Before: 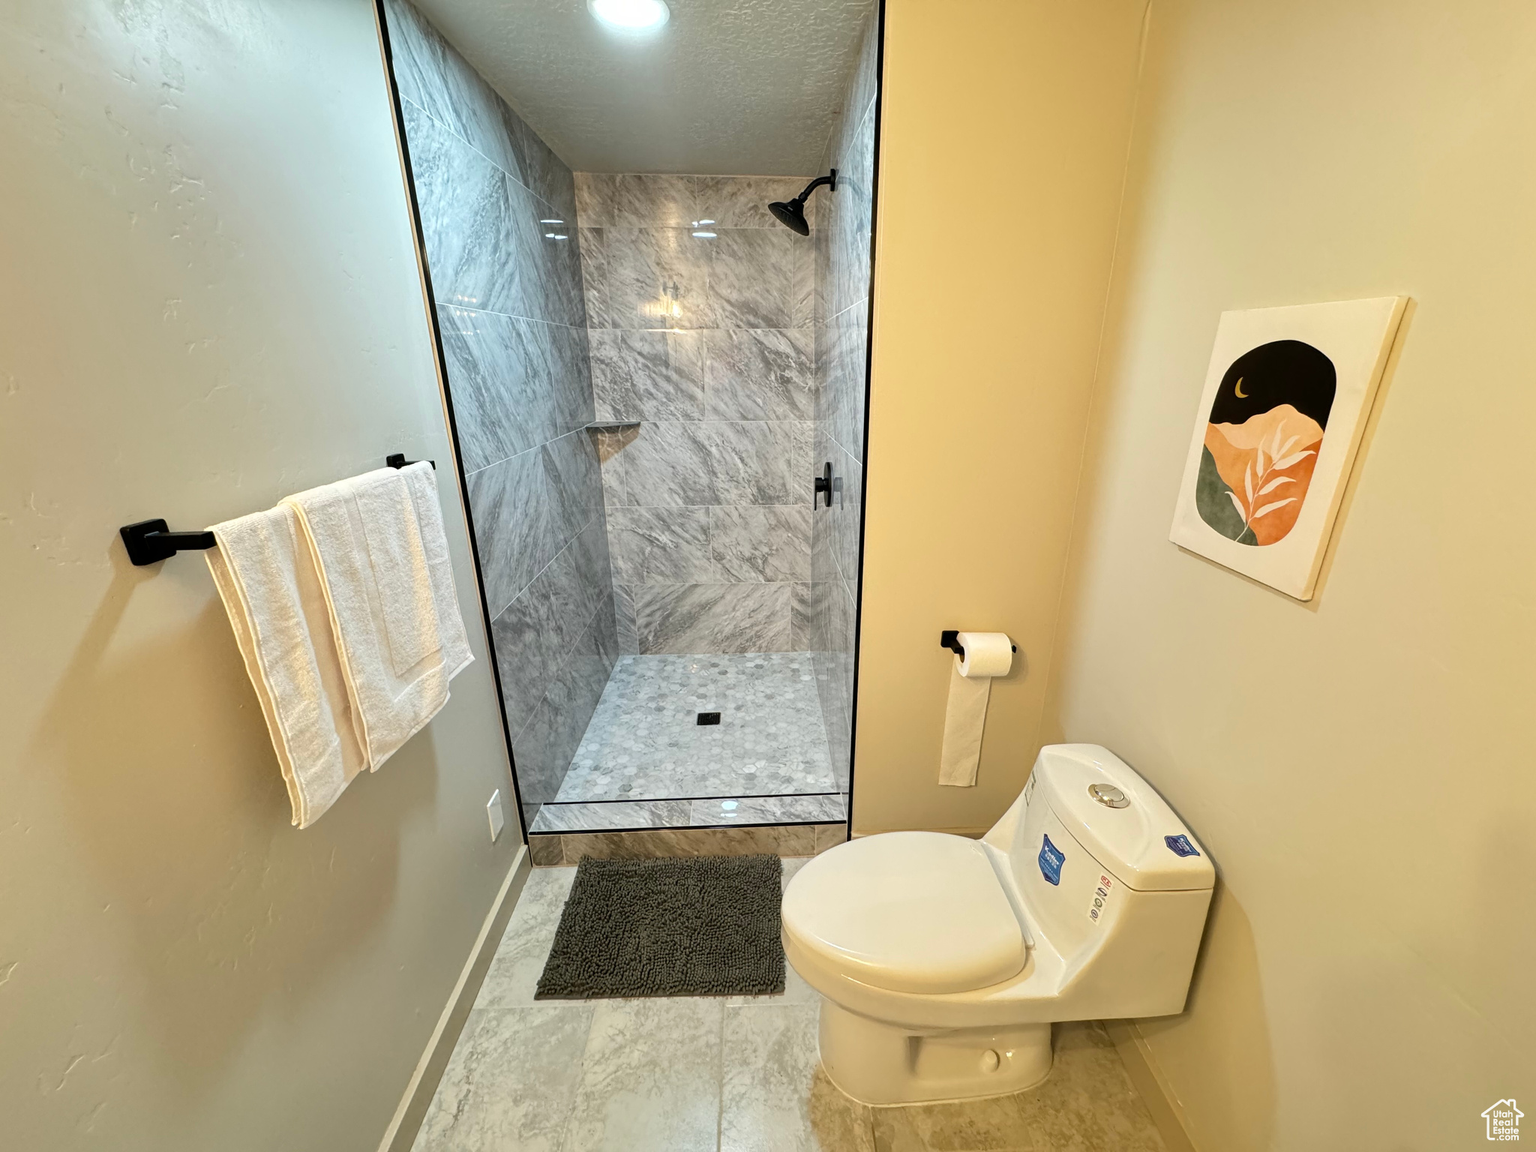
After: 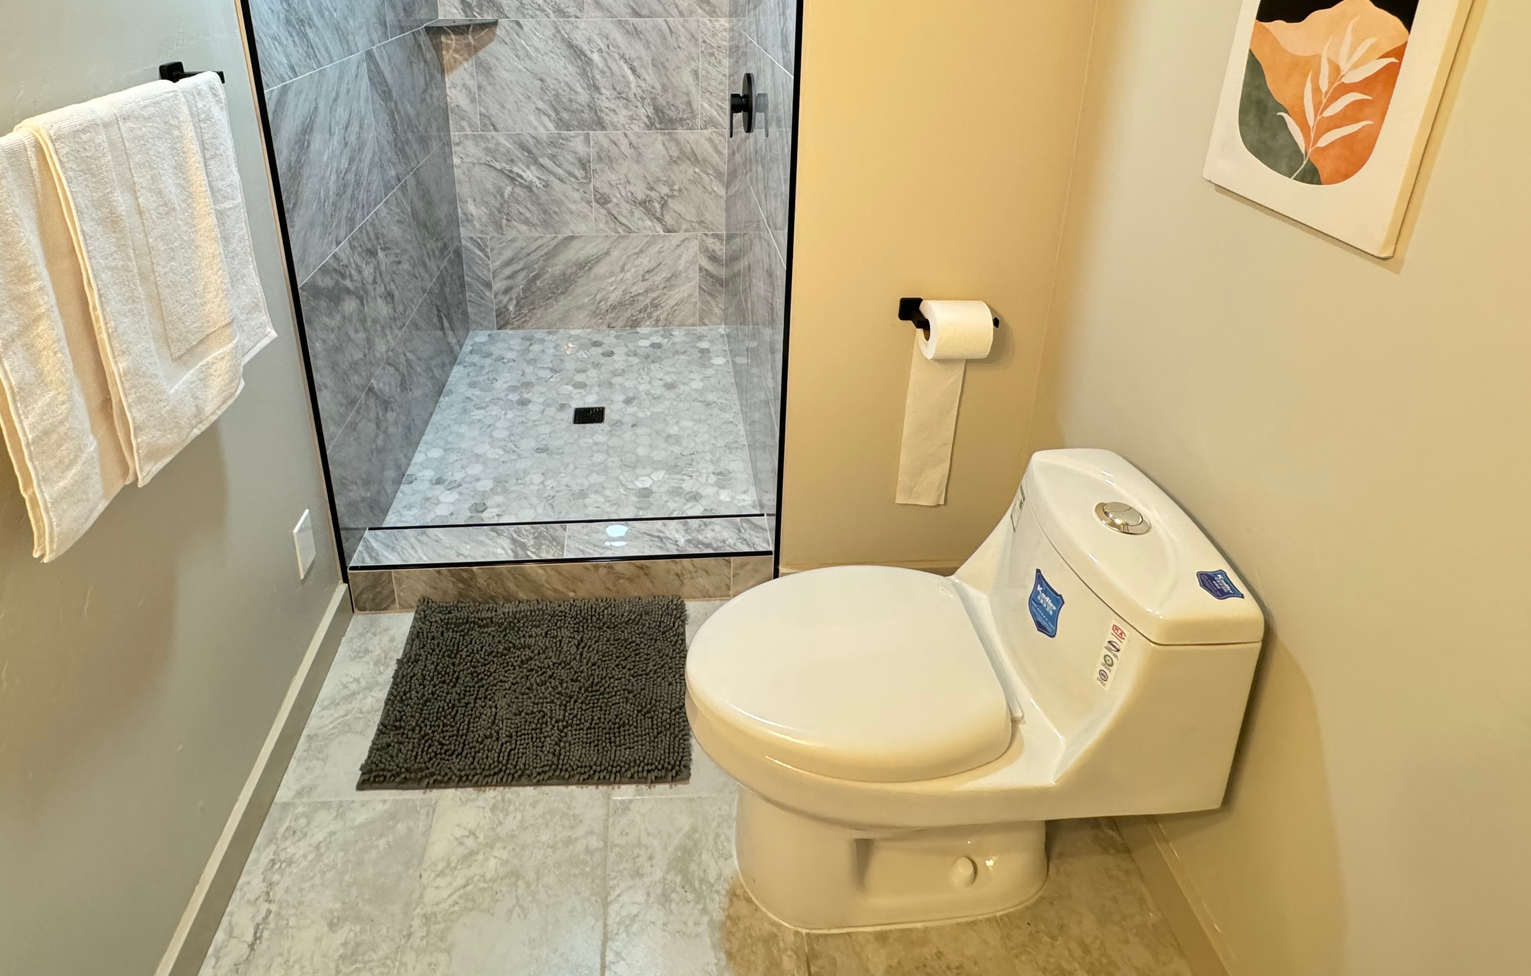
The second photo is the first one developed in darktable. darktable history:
crop and rotate: left 17.383%, top 35.352%, right 7.842%, bottom 1.044%
